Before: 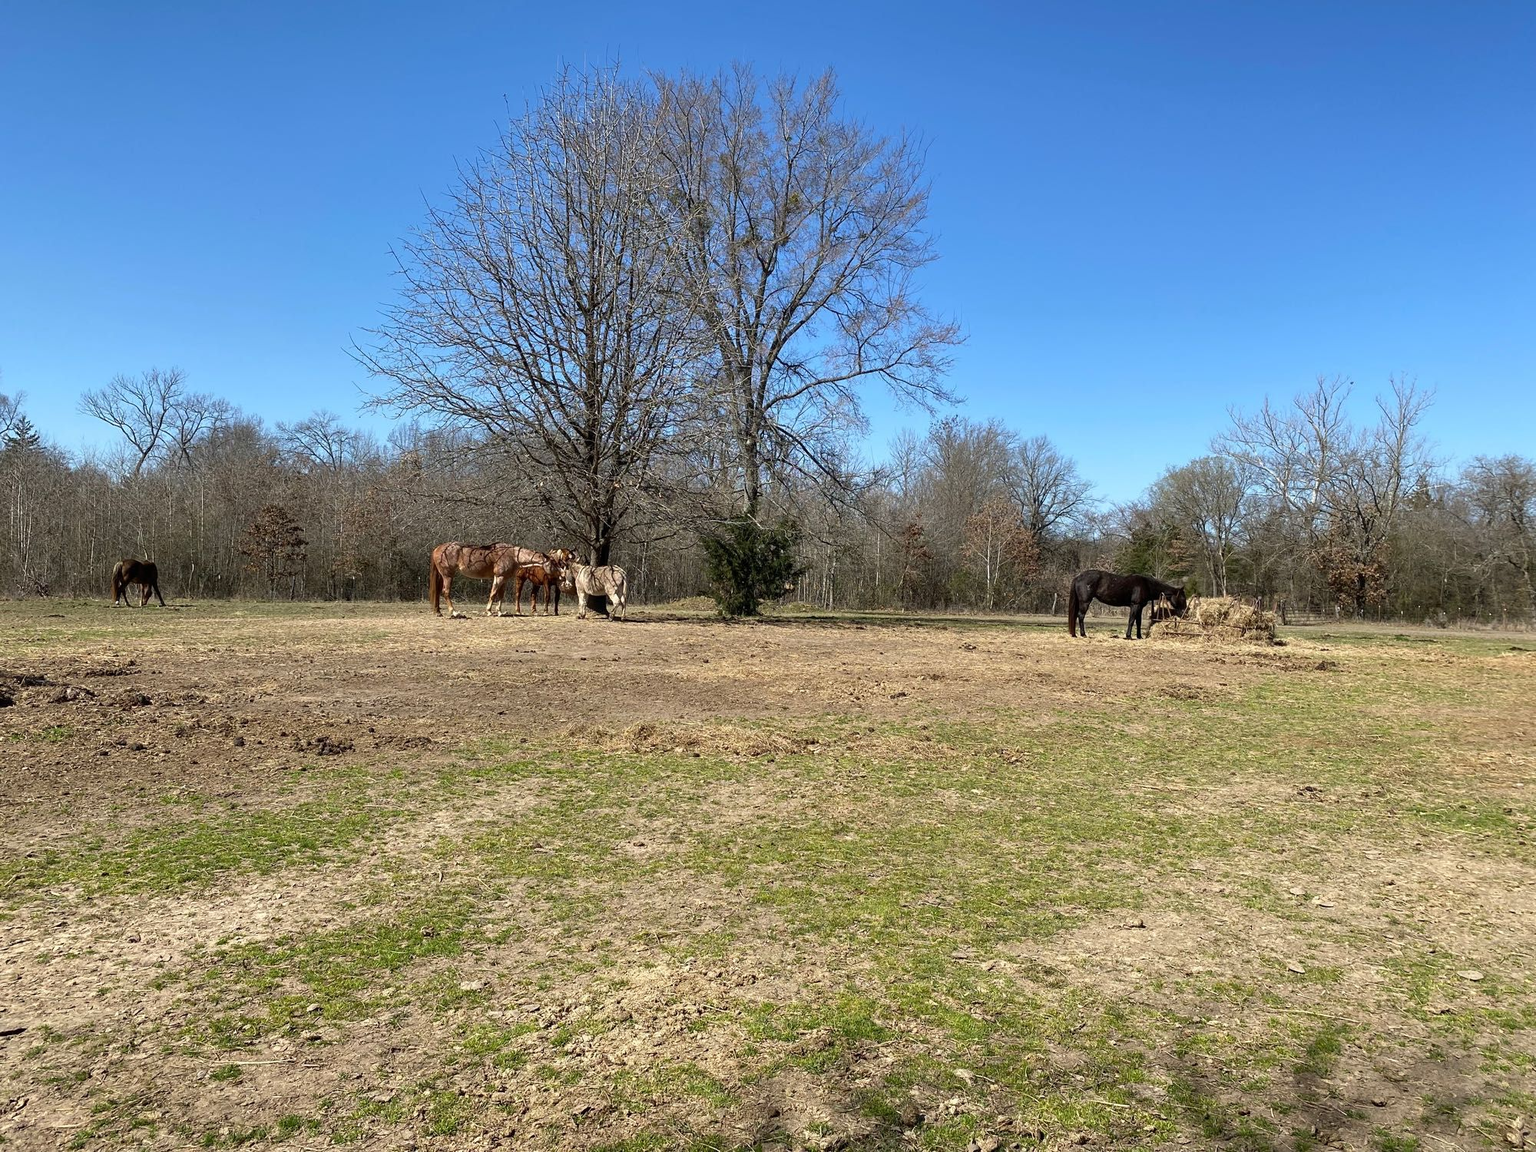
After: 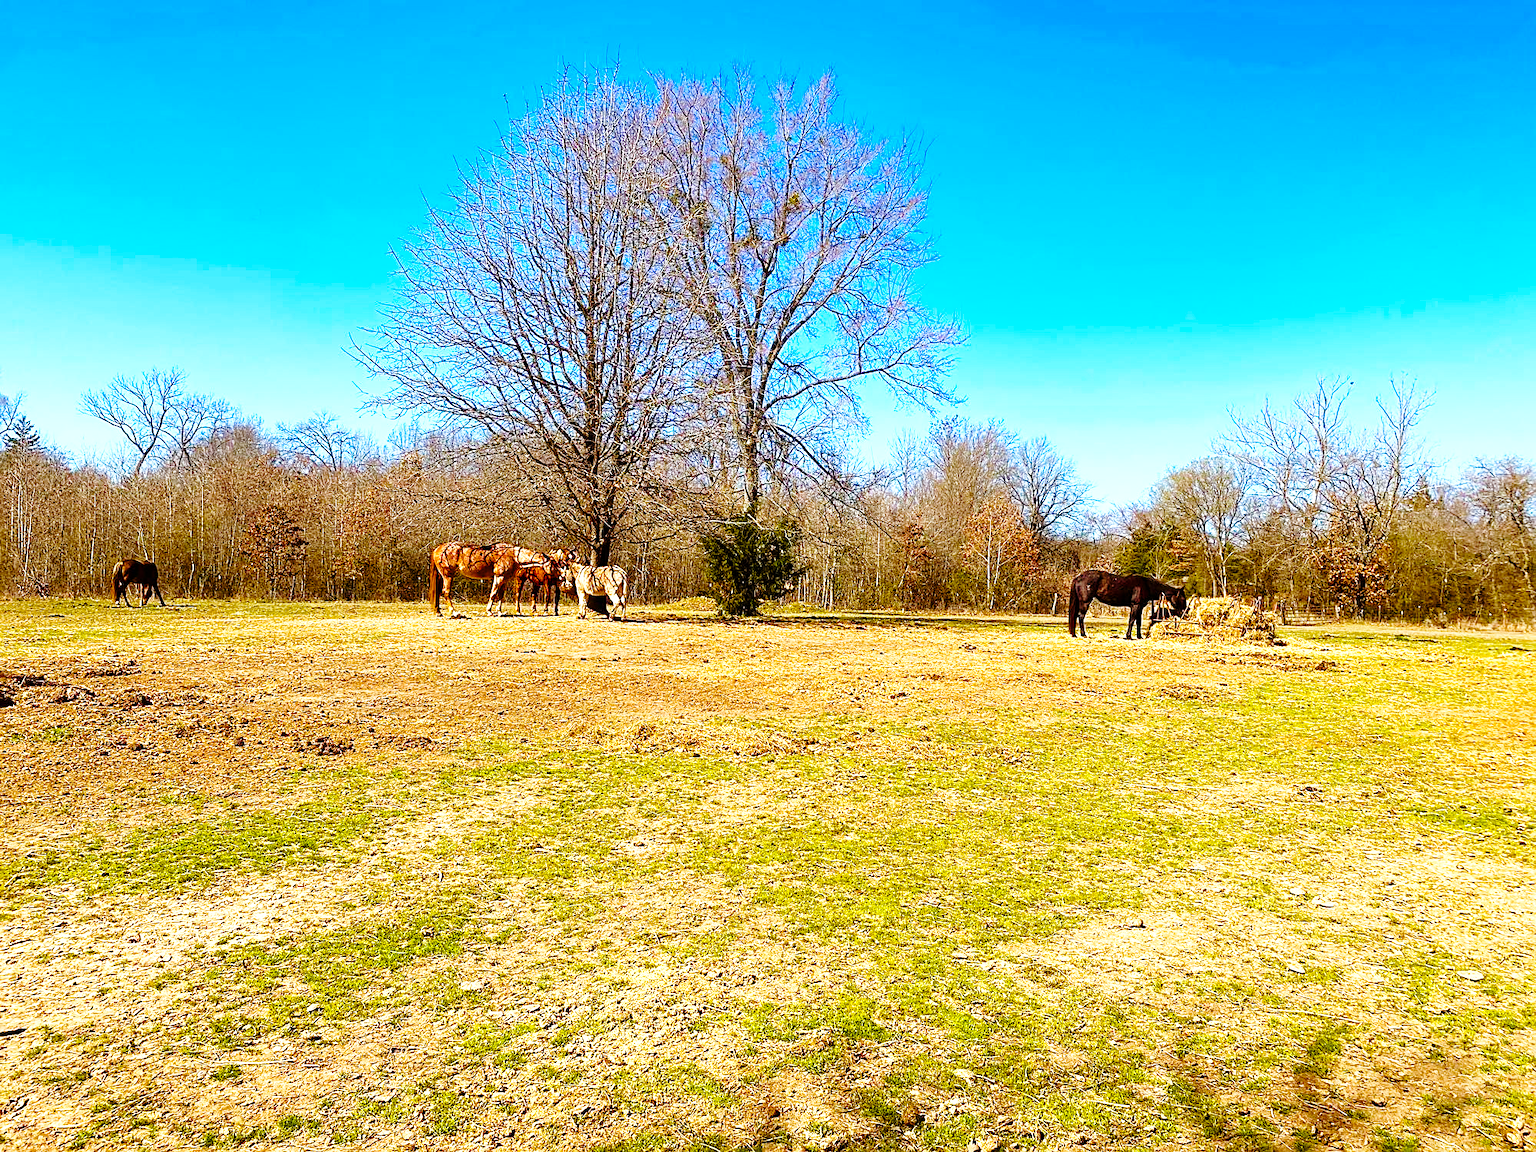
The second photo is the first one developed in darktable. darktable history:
sharpen: on, module defaults
white balance: emerald 1
rgb levels: mode RGB, independent channels, levels [[0, 0.5, 1], [0, 0.521, 1], [0, 0.536, 1]]
base curve: curves: ch0 [(0, 0) (0.028, 0.03) (0.121, 0.232) (0.46, 0.748) (0.859, 0.968) (1, 1)], preserve colors none
color balance rgb: linear chroma grading › global chroma 25%, perceptual saturation grading › global saturation 45%, perceptual saturation grading › highlights -50%, perceptual saturation grading › shadows 30%, perceptual brilliance grading › global brilliance 18%, global vibrance 40%
